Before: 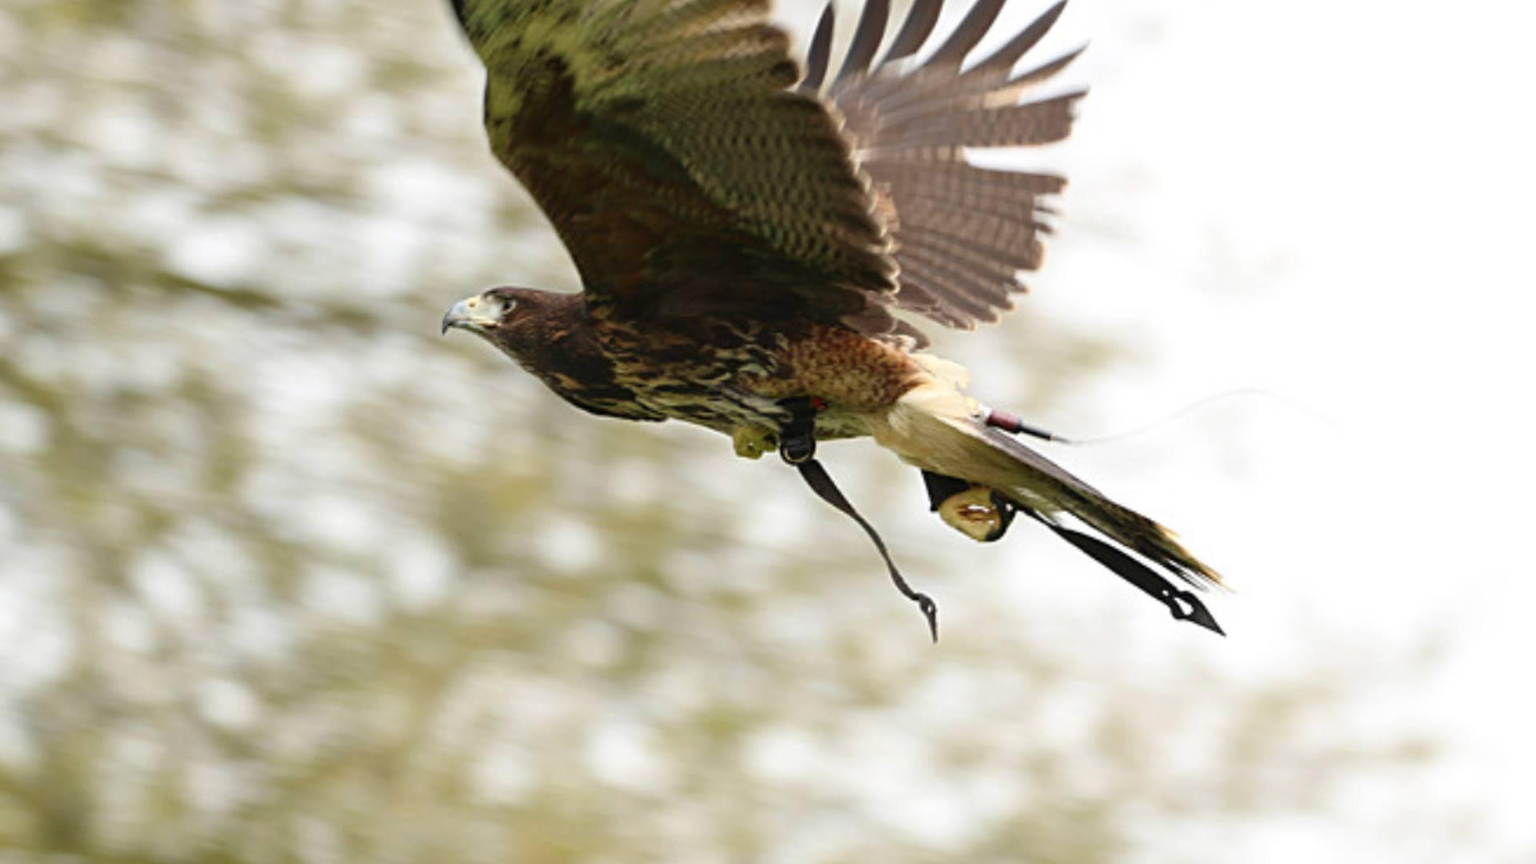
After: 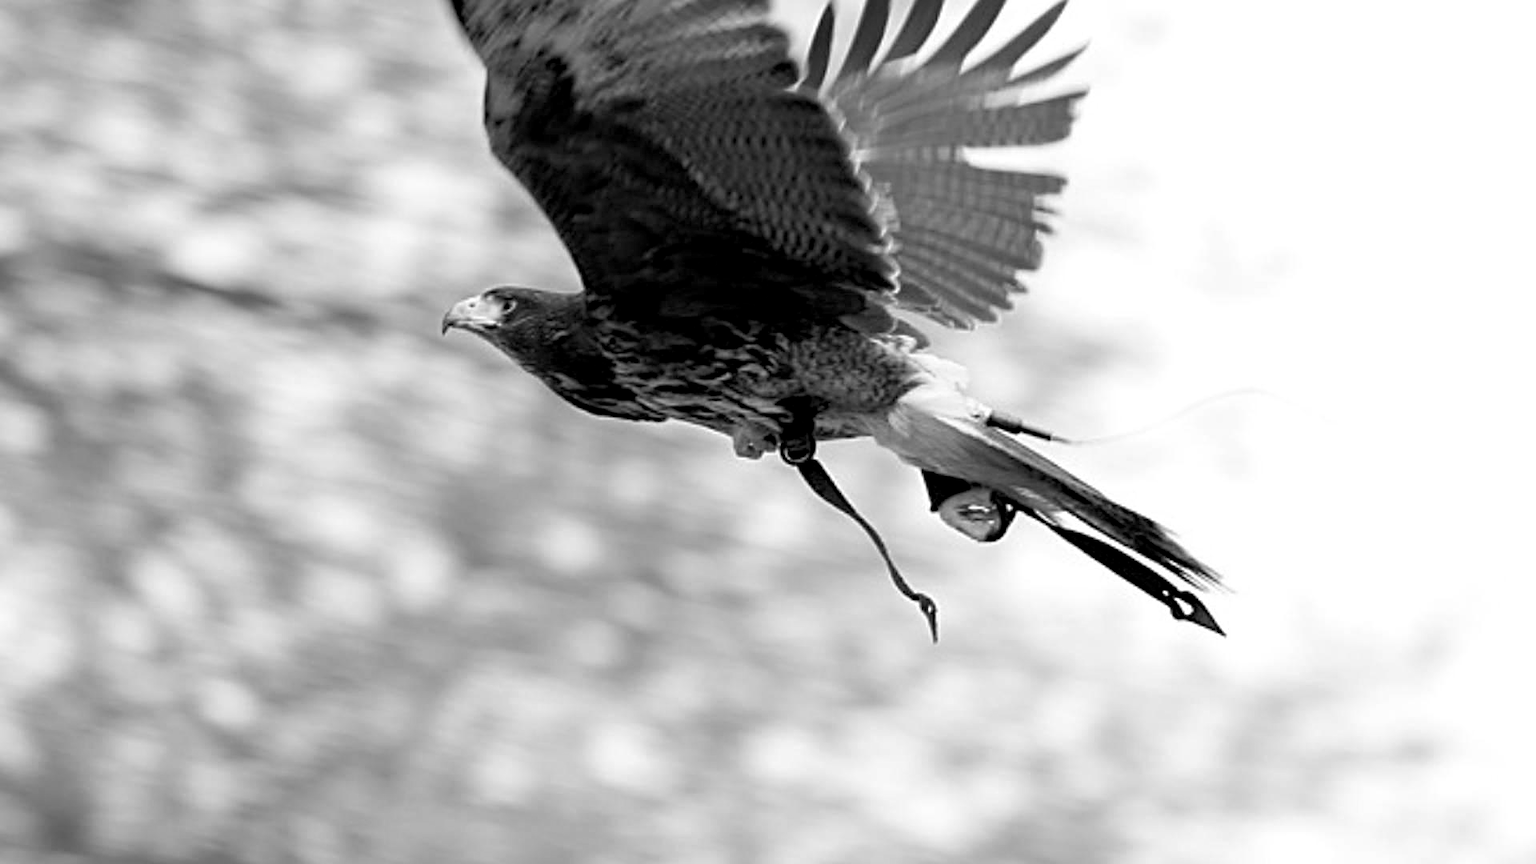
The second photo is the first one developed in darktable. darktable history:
contrast brightness saturation: saturation -1
sharpen: on, module defaults
exposure: black level correction 0.01, exposure 0.014 EV, compensate highlight preservation false
